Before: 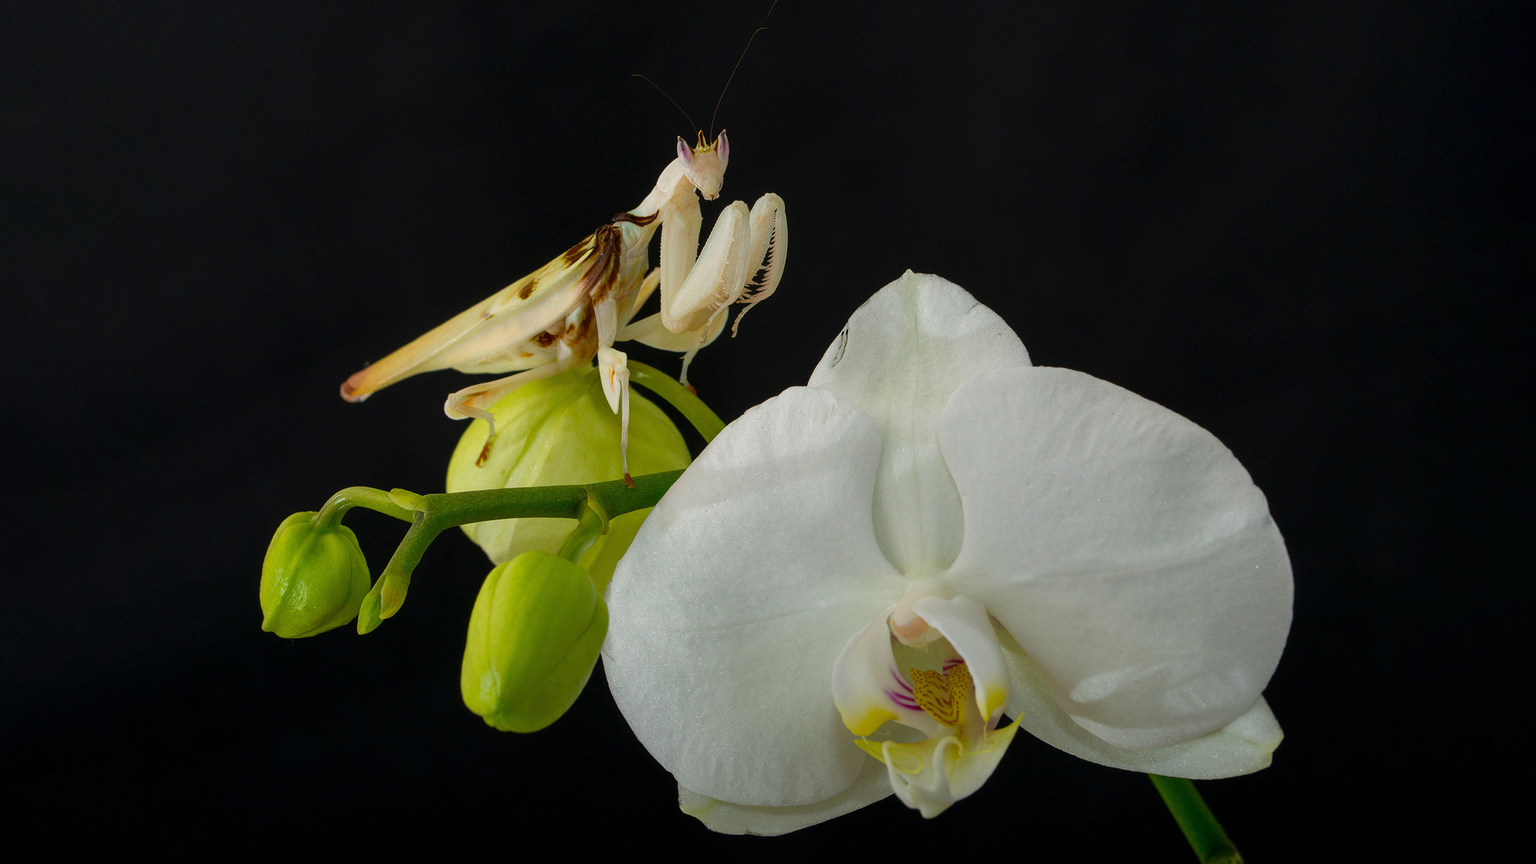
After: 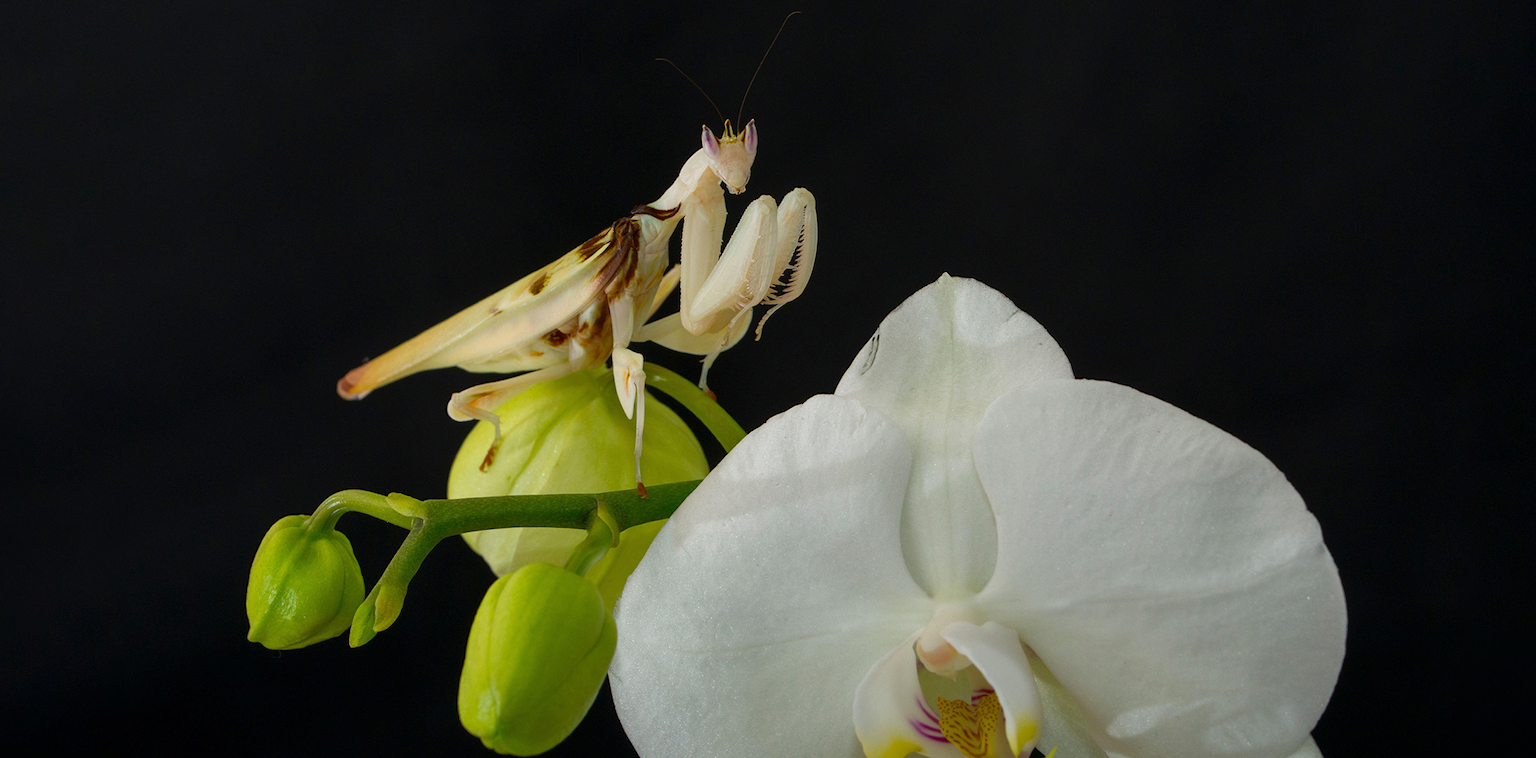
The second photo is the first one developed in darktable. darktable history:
crop and rotate: angle 0.2°, left 0.275%, right 3.127%, bottom 14.18%
rotate and perspective: rotation 1.57°, crop left 0.018, crop right 0.982, crop top 0.039, crop bottom 0.961
